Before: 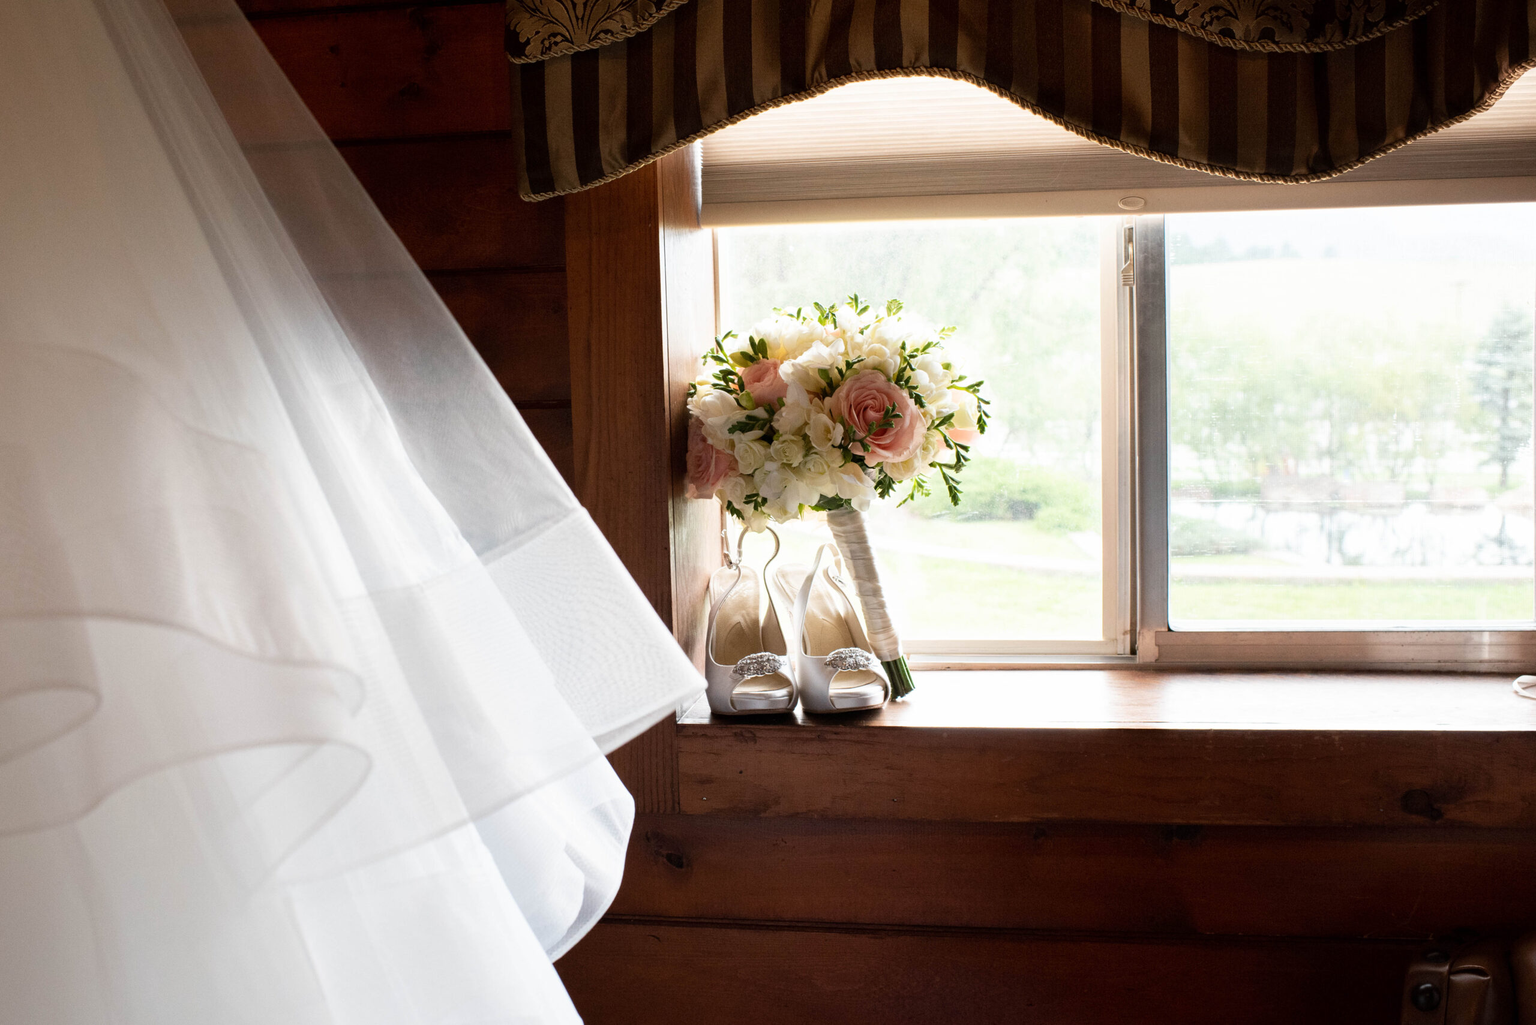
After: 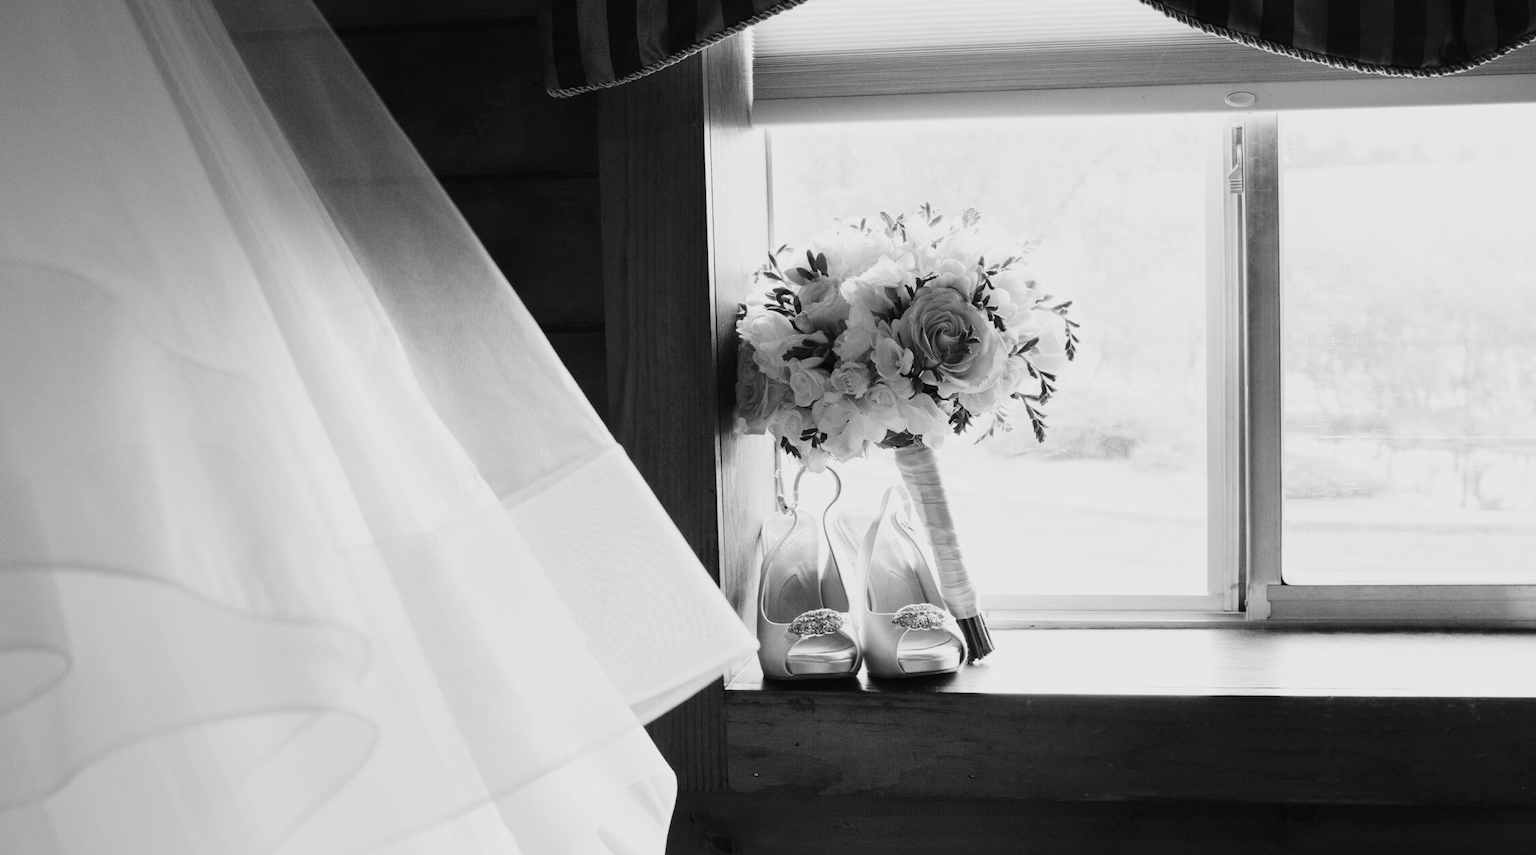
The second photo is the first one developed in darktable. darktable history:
crop and rotate: left 2.467%, top 11.302%, right 9.322%, bottom 15.064%
tone curve: curves: ch0 [(0, 0.019) (0.204, 0.162) (0.491, 0.519) (0.748, 0.765) (1, 0.919)]; ch1 [(0, 0) (0.201, 0.113) (0.372, 0.282) (0.443, 0.434) (0.496, 0.504) (0.566, 0.585) (0.761, 0.803) (1, 1)]; ch2 [(0, 0) (0.434, 0.447) (0.483, 0.487) (0.555, 0.563) (0.697, 0.68) (1, 1)], color space Lab, independent channels, preserve colors none
color zones: curves: ch1 [(0, -0.394) (0.143, -0.394) (0.286, -0.394) (0.429, -0.392) (0.571, -0.391) (0.714, -0.391) (0.857, -0.391) (1, -0.394)]
color correction: highlights a* -9.58, highlights b* -21.82
